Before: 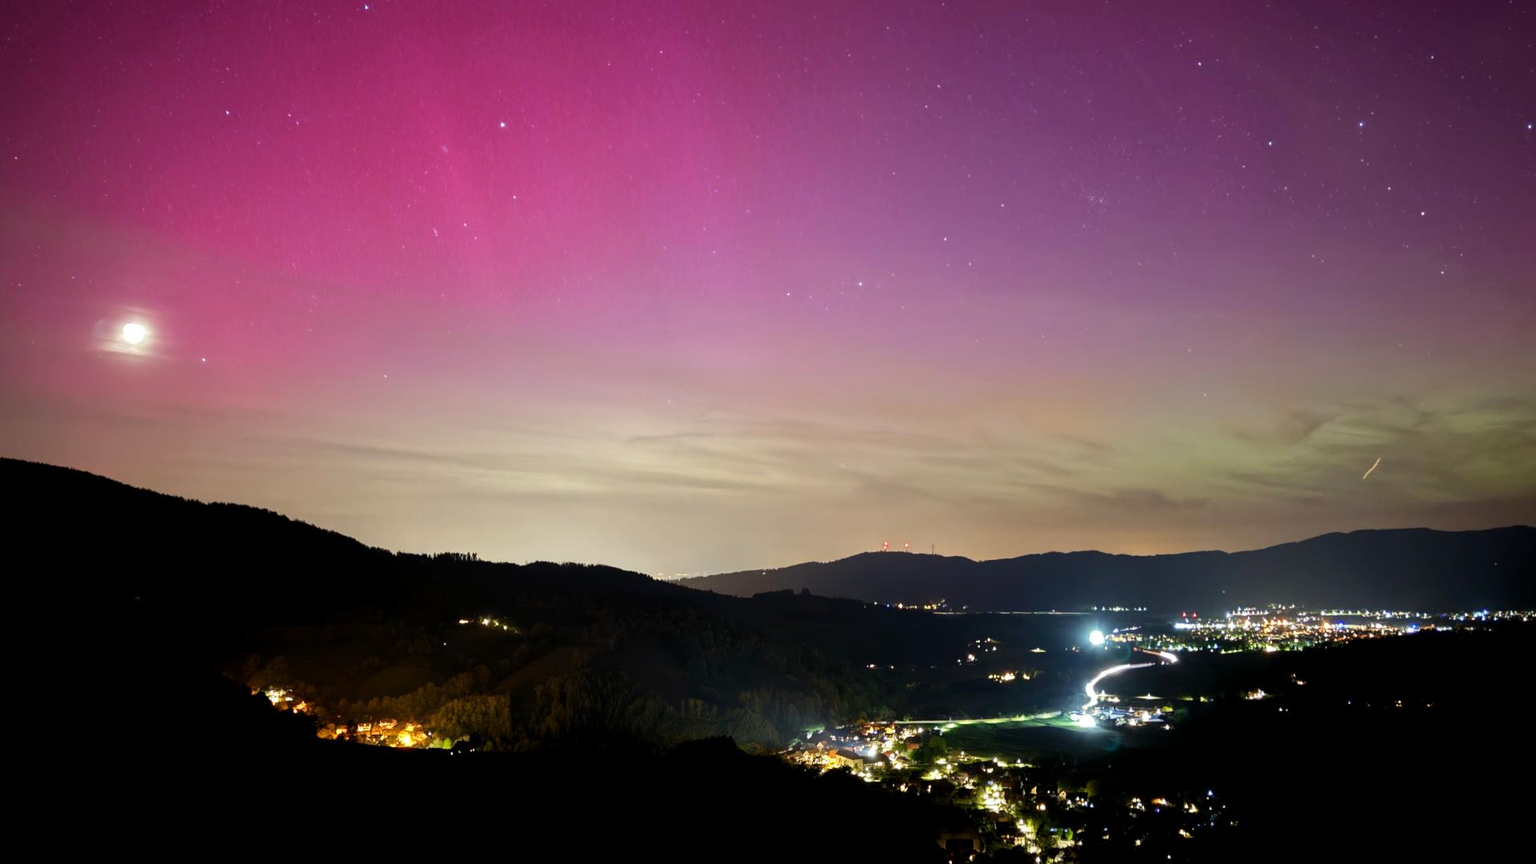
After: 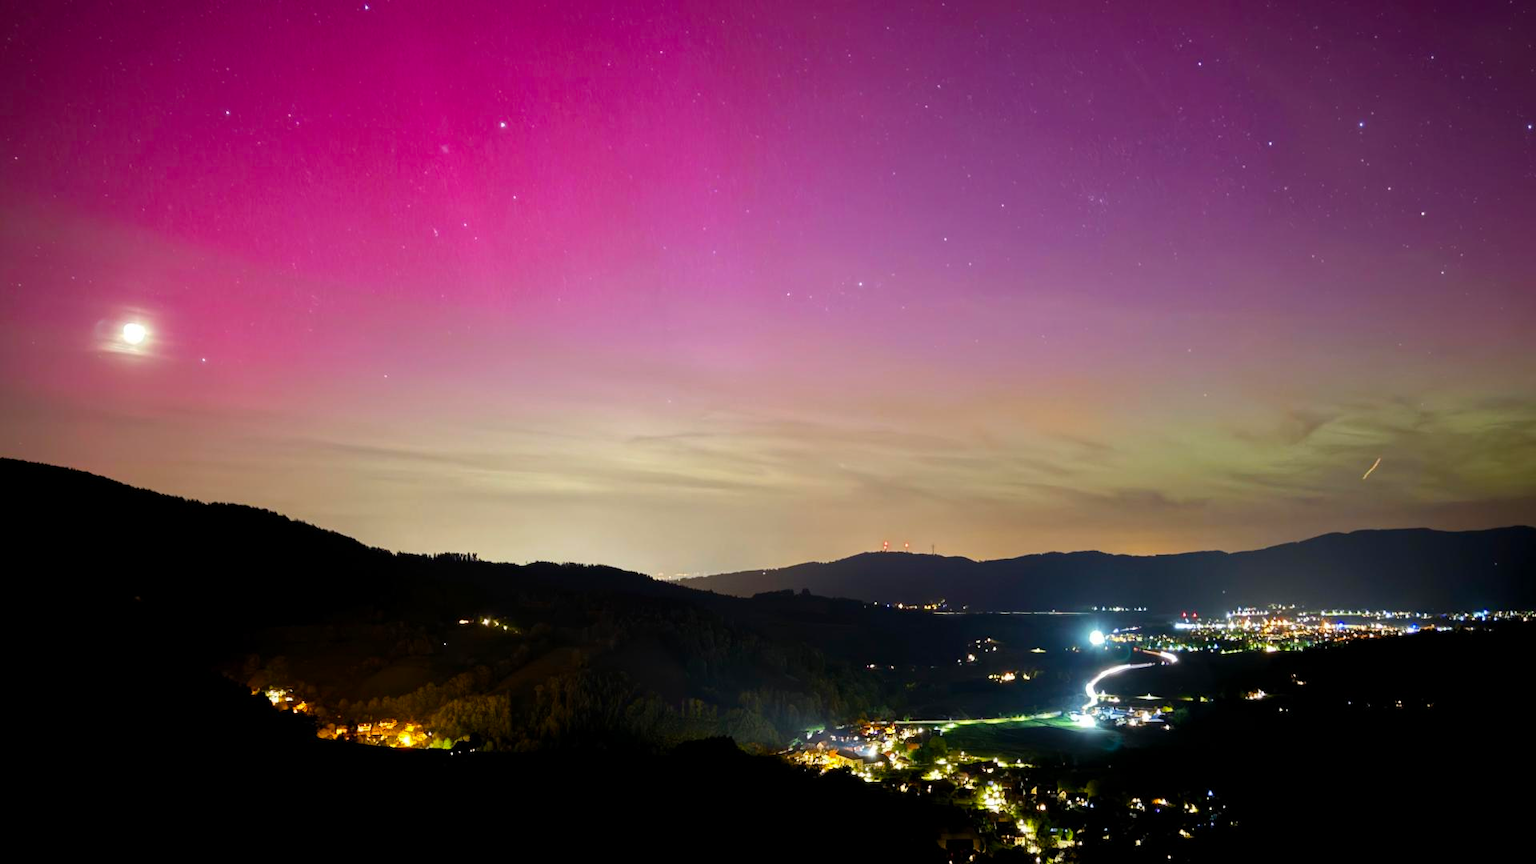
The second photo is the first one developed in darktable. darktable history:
color balance rgb: perceptual saturation grading › global saturation 29.603%
